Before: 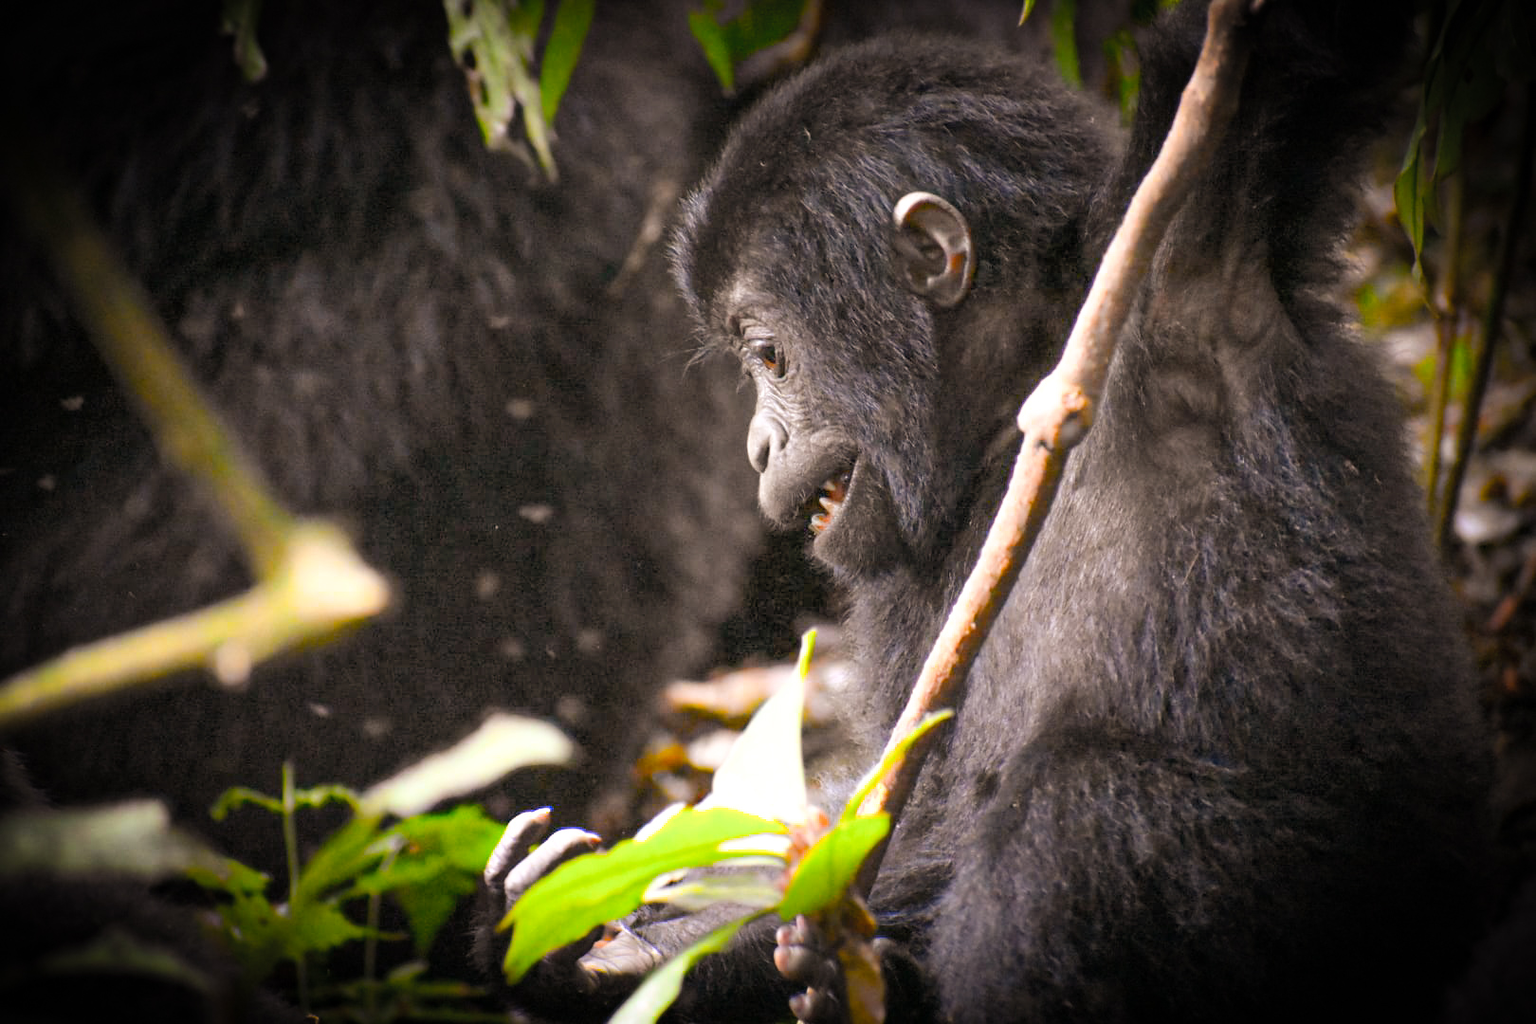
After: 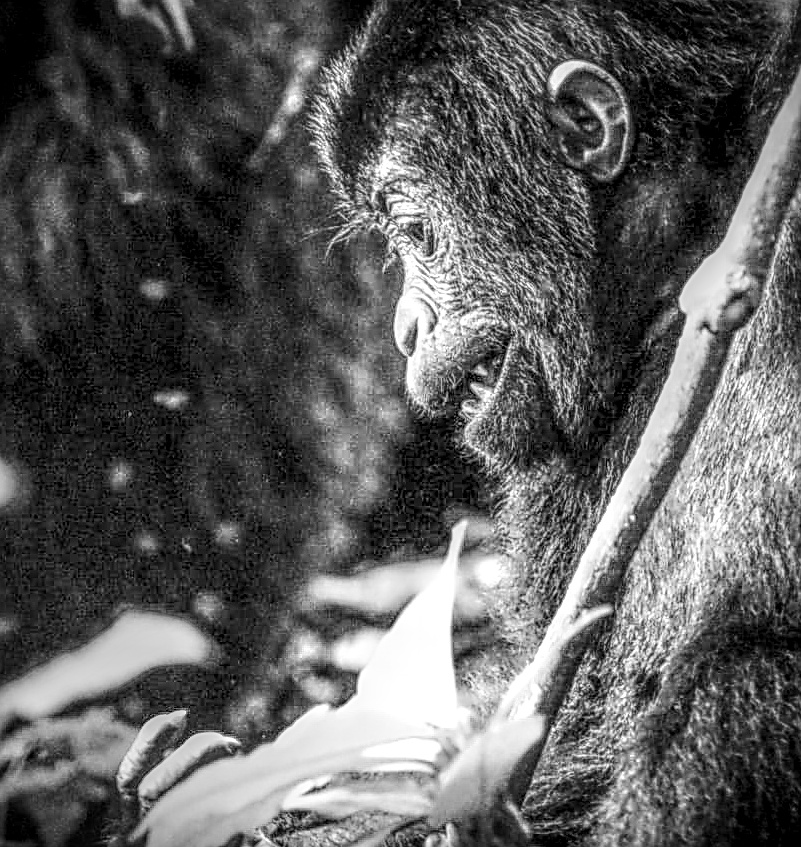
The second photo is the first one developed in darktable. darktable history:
crop and rotate: angle 0.02°, left 24.353%, top 13.219%, right 26.156%, bottom 8.224%
contrast brightness saturation: contrast 0.28
local contrast: highlights 0%, shadows 0%, detail 300%, midtone range 0.3
exposure: exposure 0.375 EV, compensate highlight preservation false
contrast equalizer: y [[0.439, 0.44, 0.442, 0.457, 0.493, 0.498], [0.5 ×6], [0.5 ×6], [0 ×6], [0 ×6]]
sharpen: on, module defaults
vignetting: automatic ratio true
monochrome: a 73.58, b 64.21
